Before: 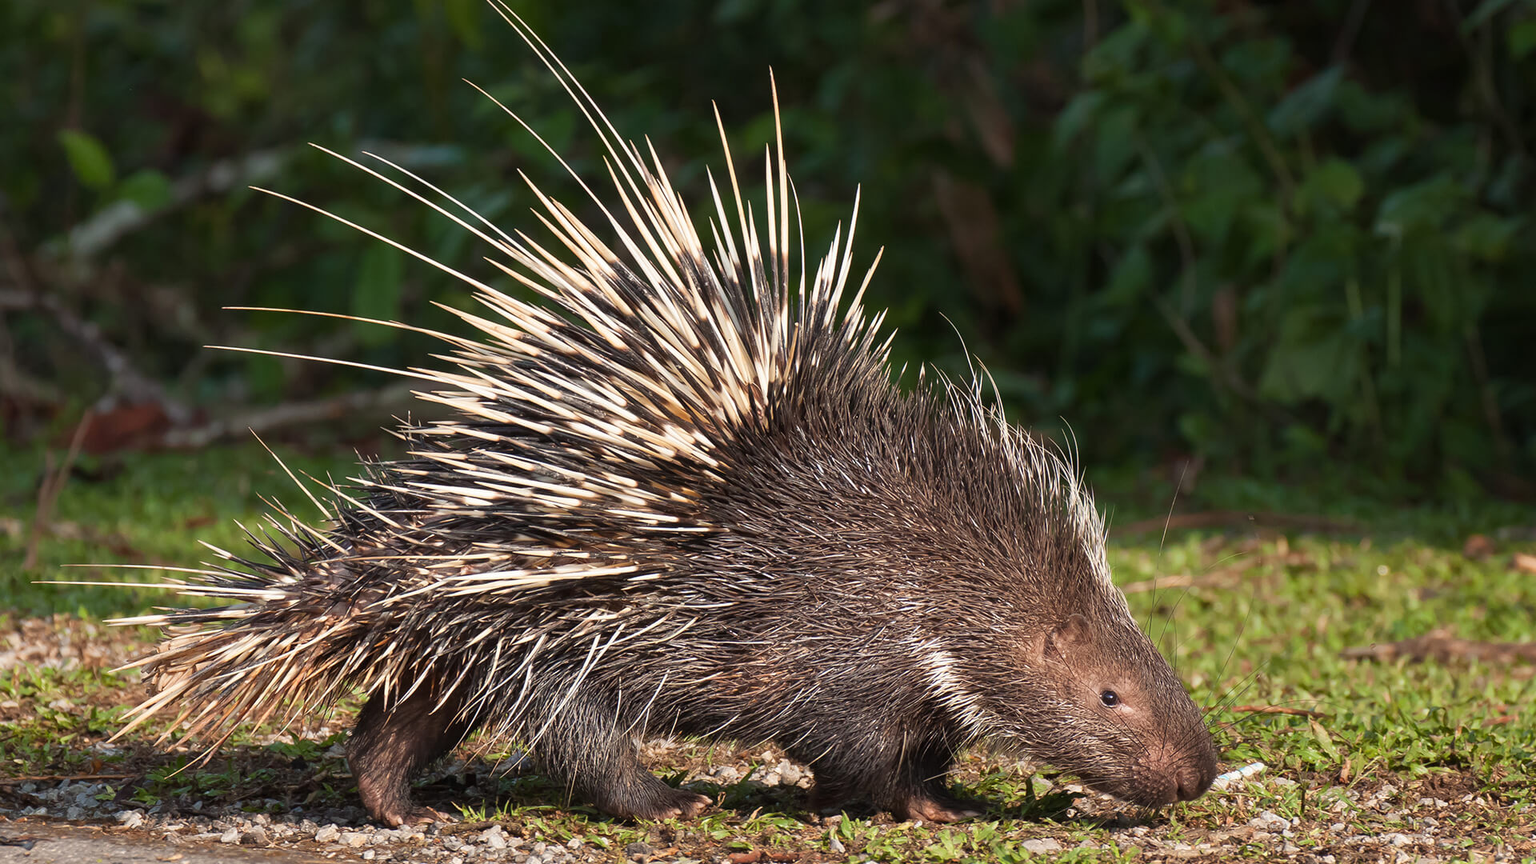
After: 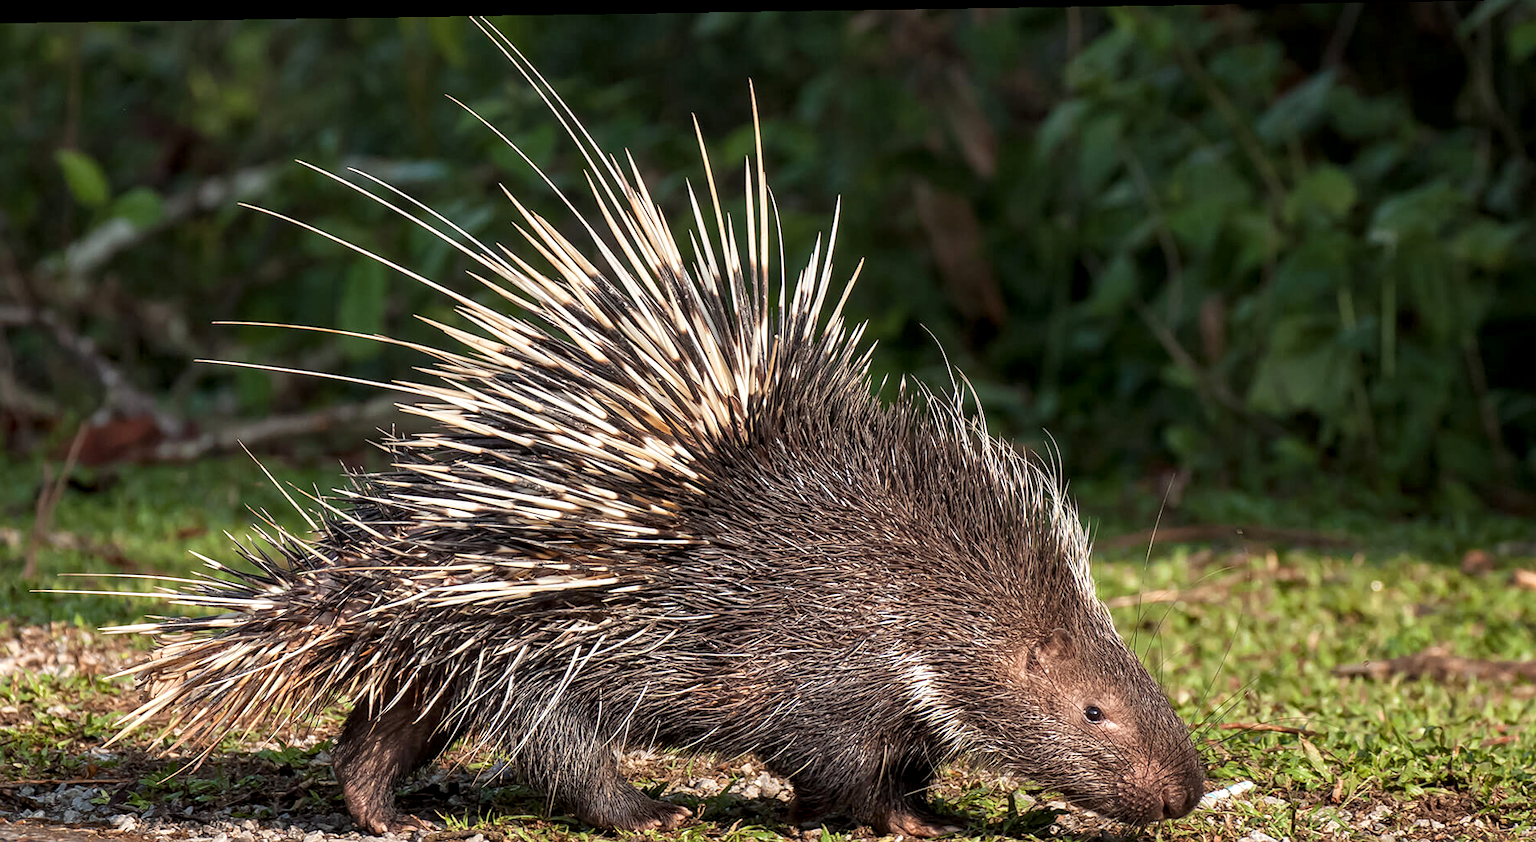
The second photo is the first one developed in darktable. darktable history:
exposure: black level correction 0.001, exposure 0.014 EV, compensate highlight preservation false
crop and rotate: top 0%, bottom 5.097%
local contrast: detail 142%
sharpen: amount 0.2
rotate and perspective: lens shift (horizontal) -0.055, automatic cropping off
